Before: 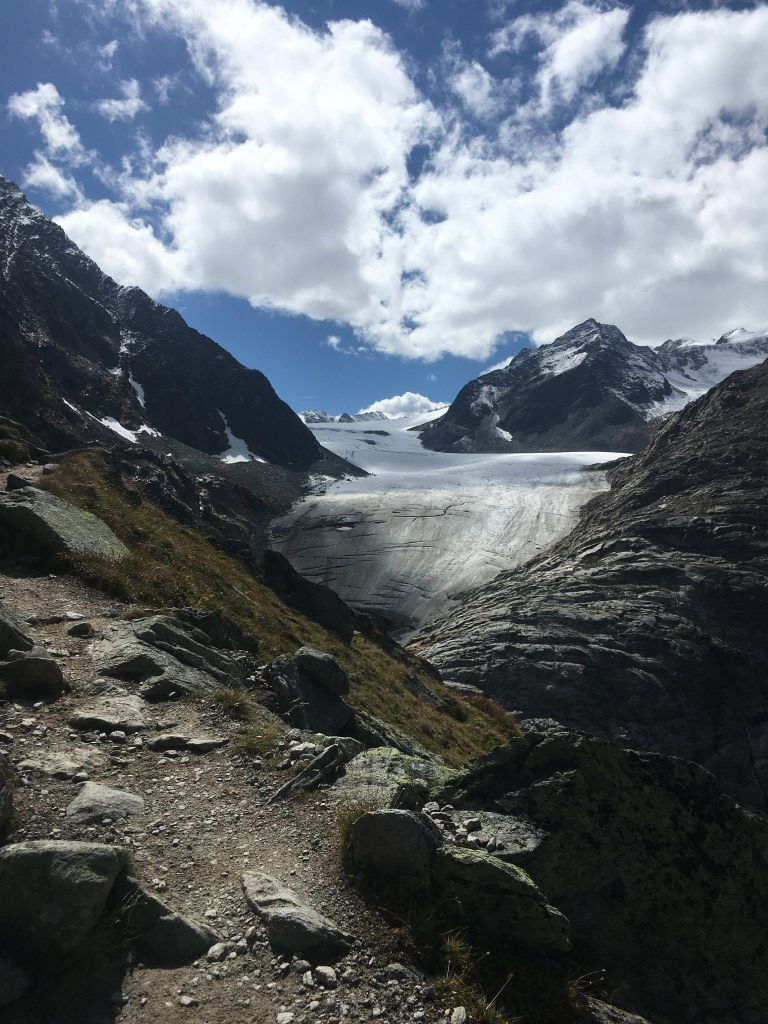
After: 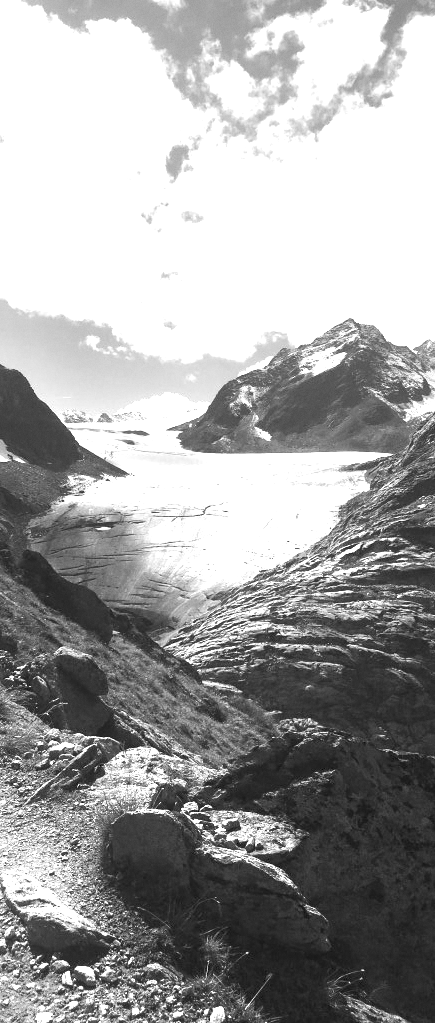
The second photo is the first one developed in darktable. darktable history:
crop: left 31.458%, top 0%, right 11.876%
grain: coarseness 0.09 ISO, strength 10%
monochrome: on, module defaults
exposure: black level correction 0, exposure 1.9 EV, compensate highlight preservation false
